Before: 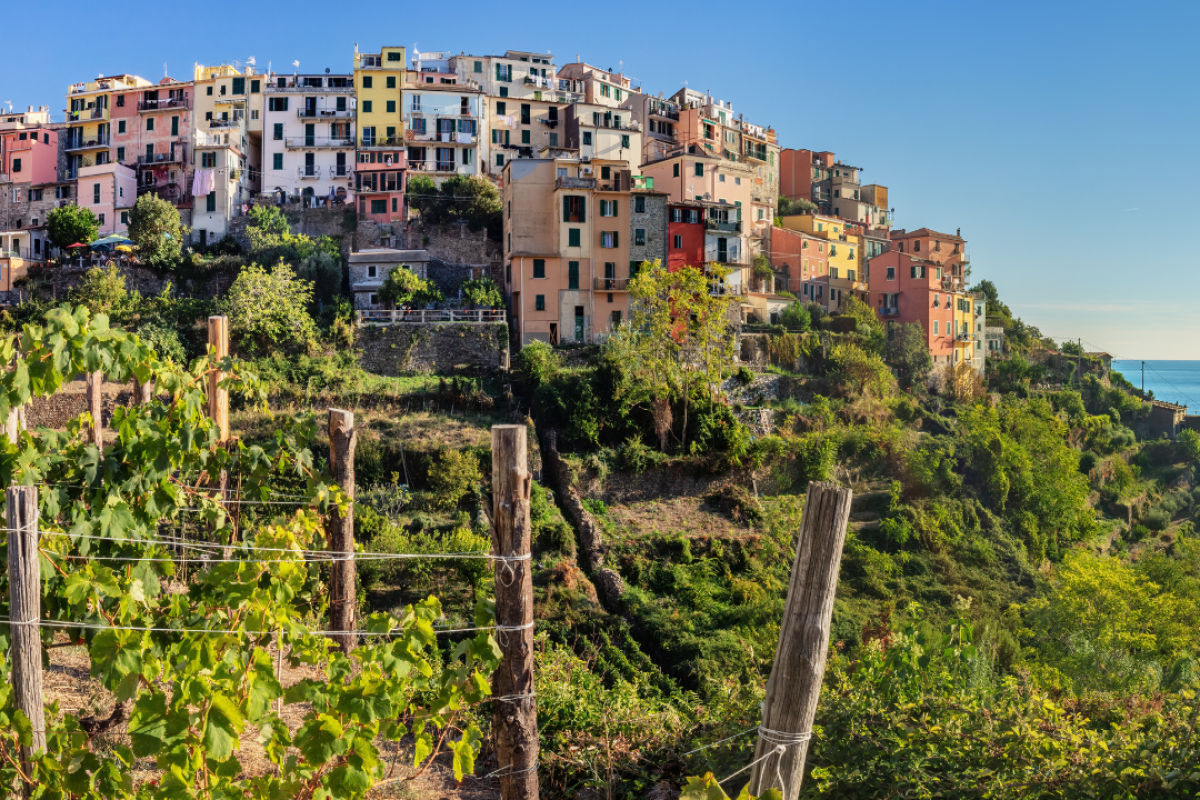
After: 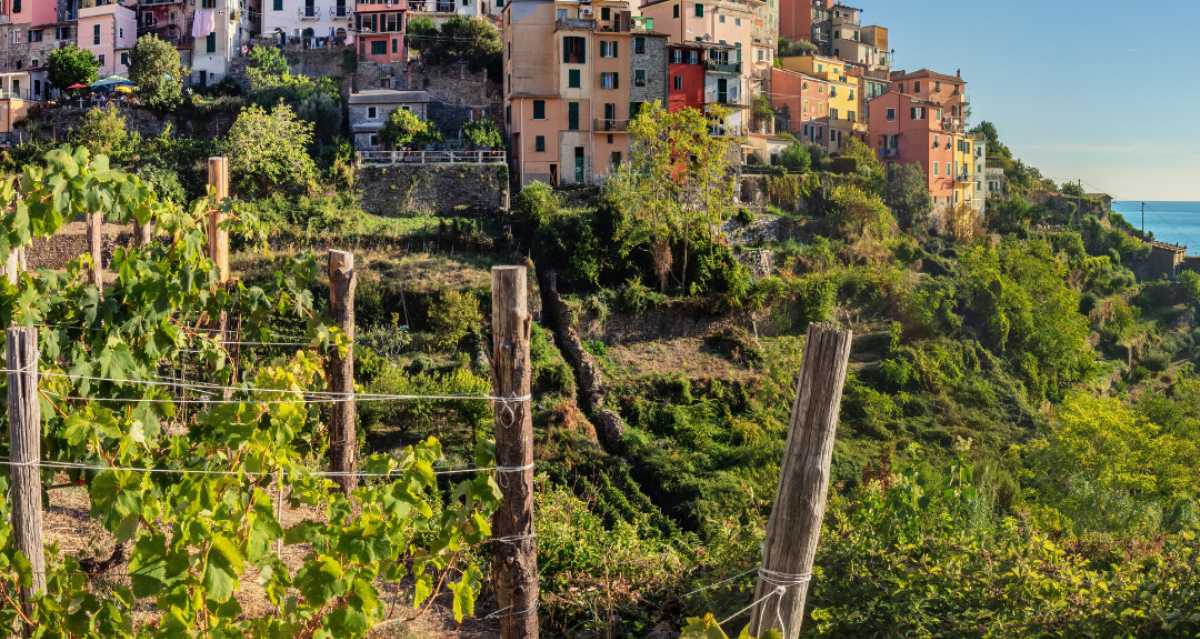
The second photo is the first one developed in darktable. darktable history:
crop and rotate: top 20.07%
